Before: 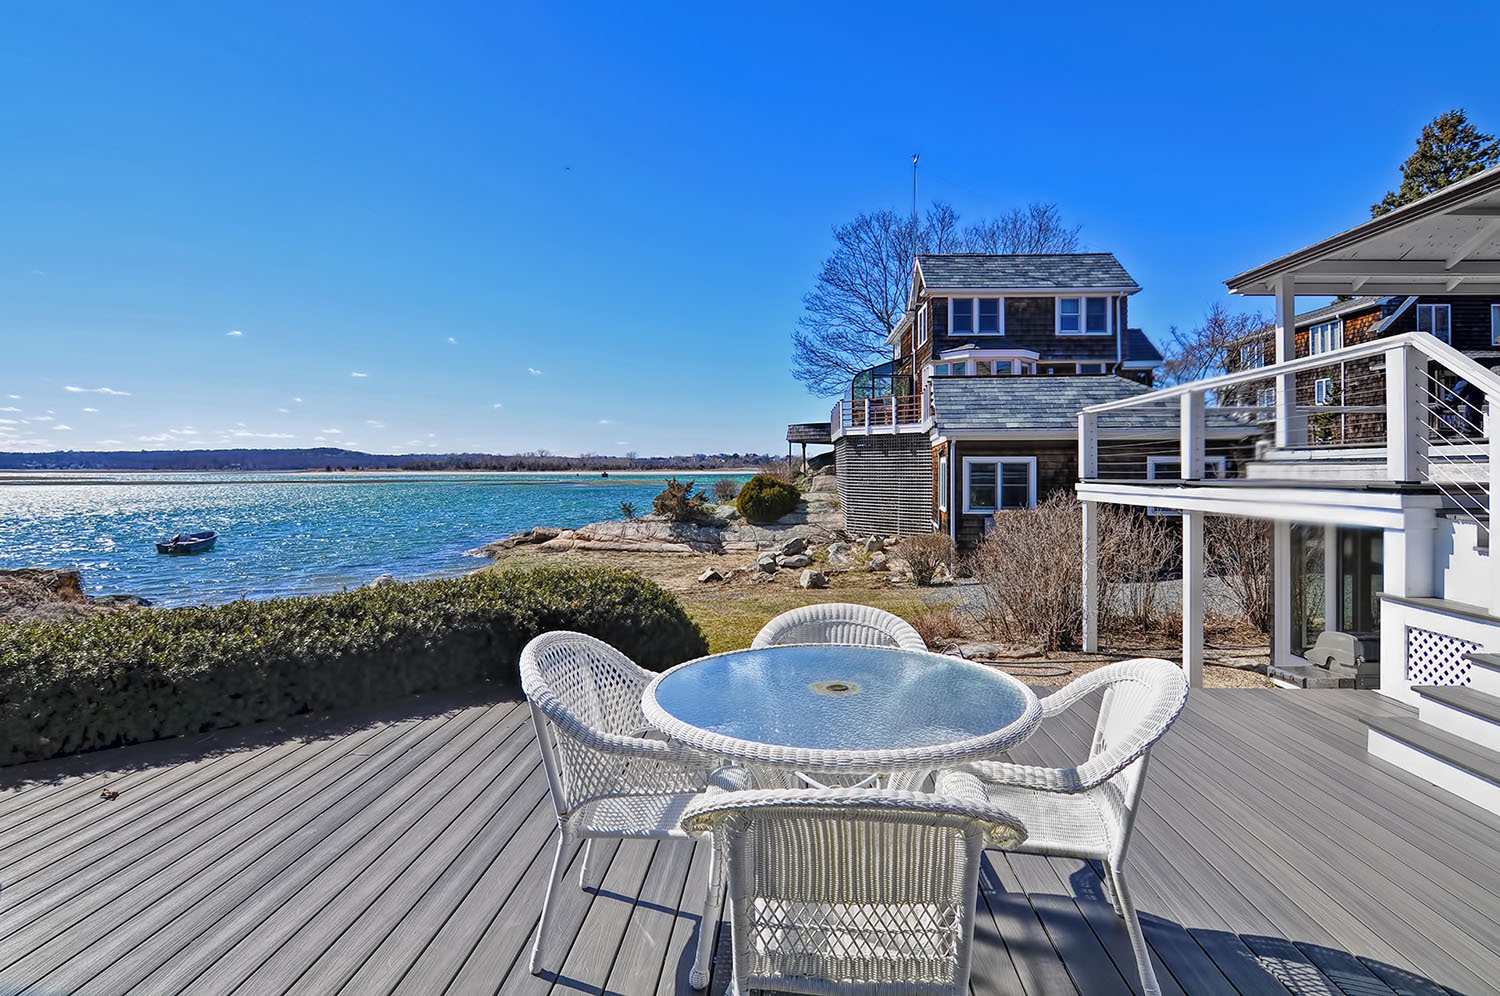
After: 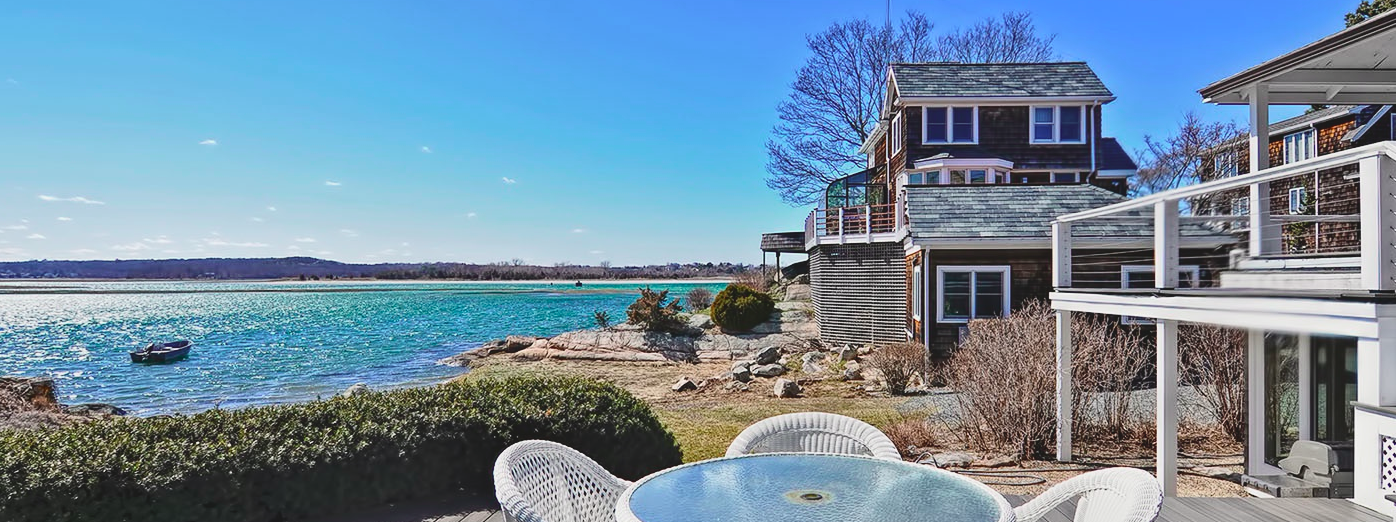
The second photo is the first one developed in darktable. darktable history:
crop: left 1.744%, top 19.225%, right 5.069%, bottom 28.357%
tone curve: curves: ch0 [(0, 0.087) (0.175, 0.178) (0.466, 0.498) (0.715, 0.764) (1, 0.961)]; ch1 [(0, 0) (0.437, 0.398) (0.476, 0.466) (0.505, 0.505) (0.534, 0.544) (0.612, 0.605) (0.641, 0.643) (1, 1)]; ch2 [(0, 0) (0.359, 0.379) (0.427, 0.453) (0.489, 0.495) (0.531, 0.534) (0.579, 0.579) (1, 1)], color space Lab, independent channels, preserve colors none
